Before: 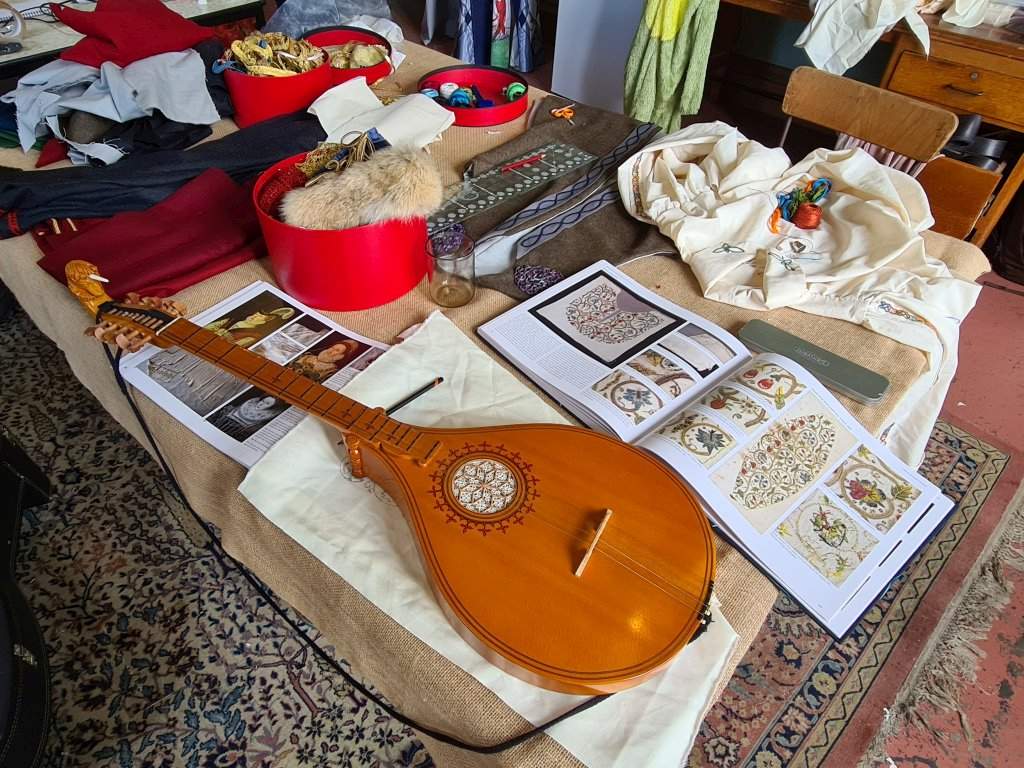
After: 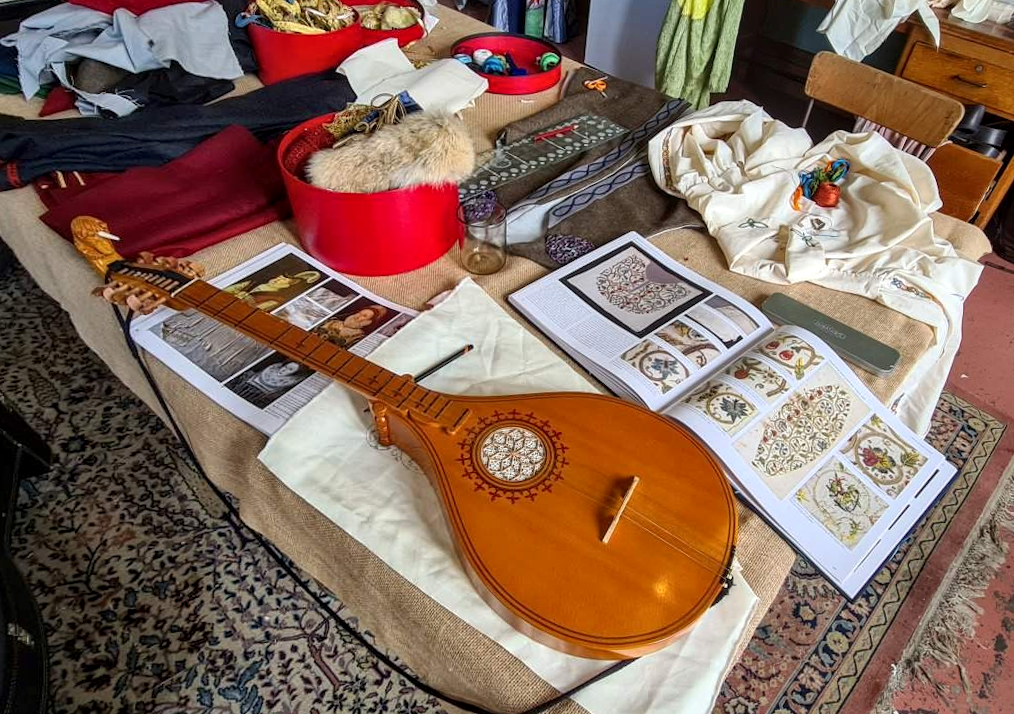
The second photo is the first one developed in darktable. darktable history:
rotate and perspective: rotation 0.679°, lens shift (horizontal) 0.136, crop left 0.009, crop right 0.991, crop top 0.078, crop bottom 0.95
local contrast: detail 130%
